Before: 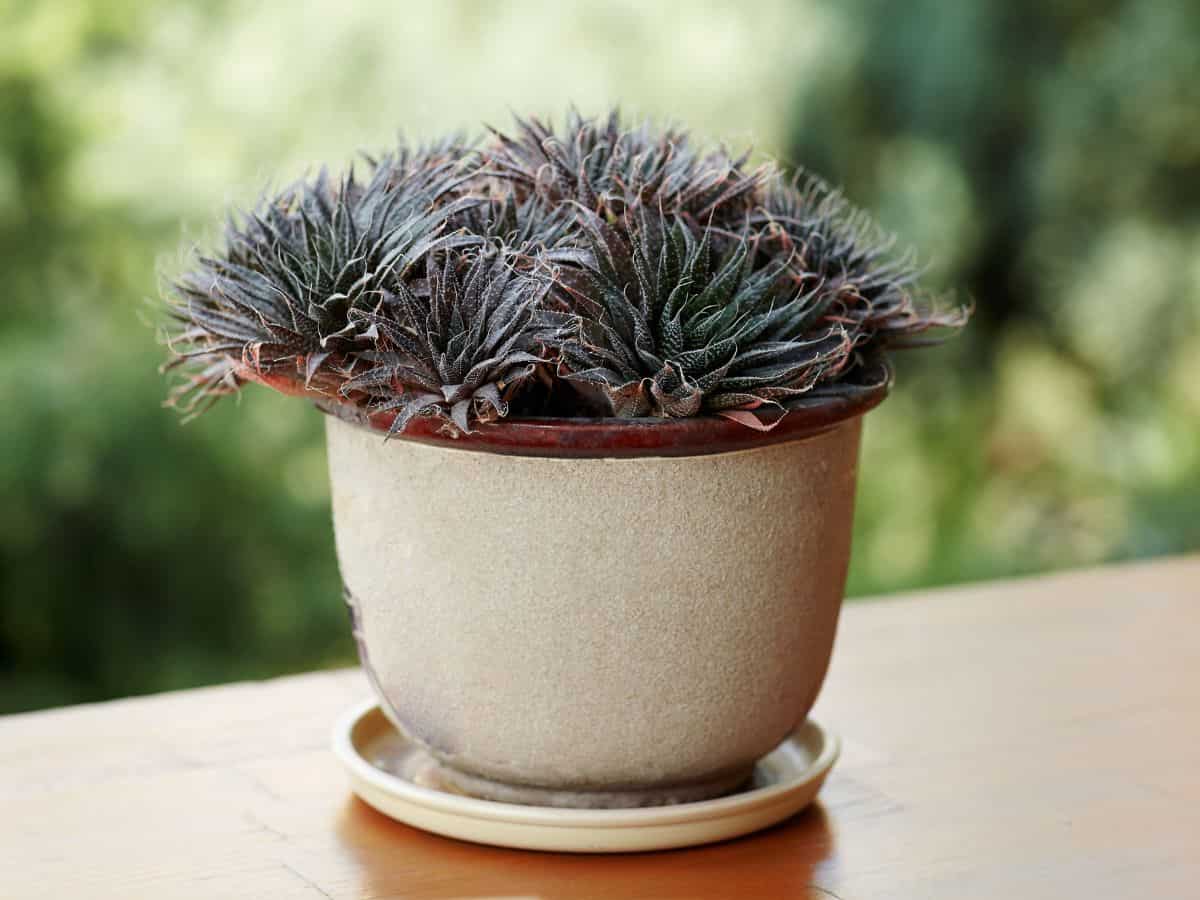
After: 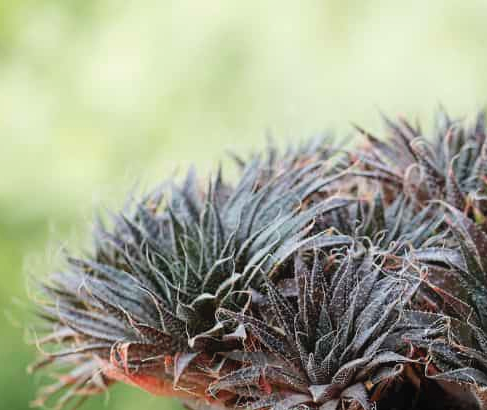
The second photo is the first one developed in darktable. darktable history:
contrast equalizer: y [[0.439, 0.44, 0.442, 0.457, 0.493, 0.498], [0.5 ×6], [0.5 ×6], [0 ×6], [0 ×6]], mix 0.311
contrast brightness saturation: brightness 0.094, saturation 0.193
base curve: preserve colors none
crop and rotate: left 11.007%, top 0.048%, right 48.366%, bottom 54.384%
